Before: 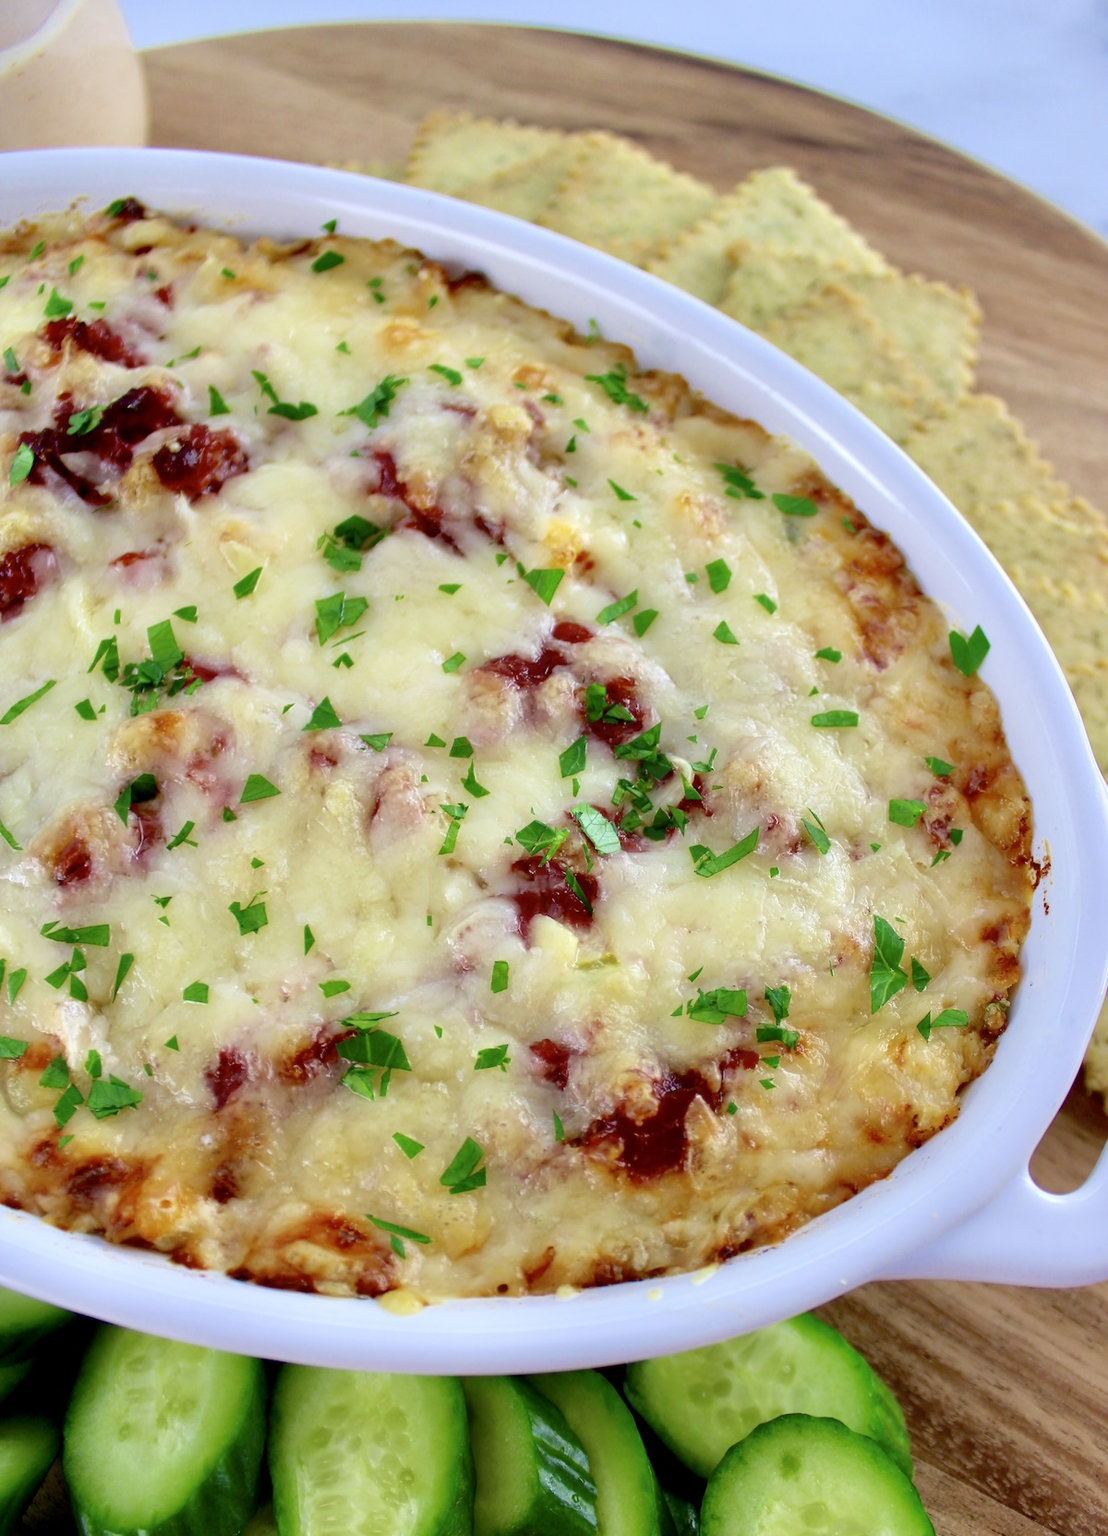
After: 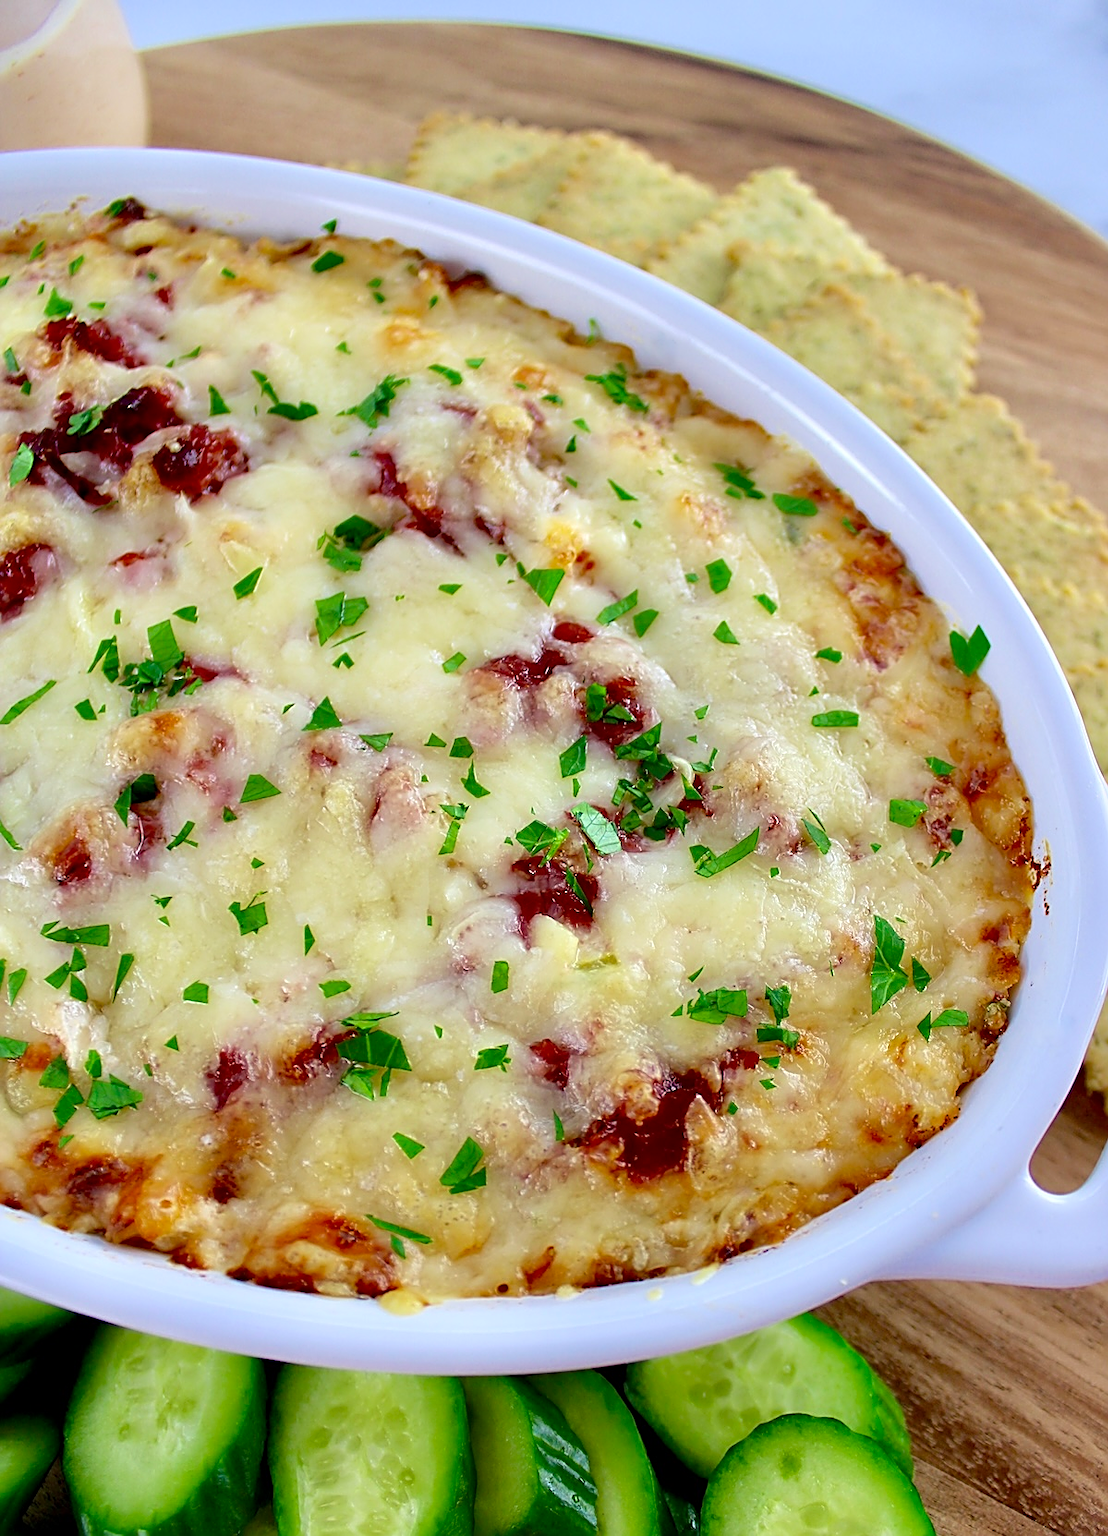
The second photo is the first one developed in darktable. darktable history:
sharpen: amount 0.91
